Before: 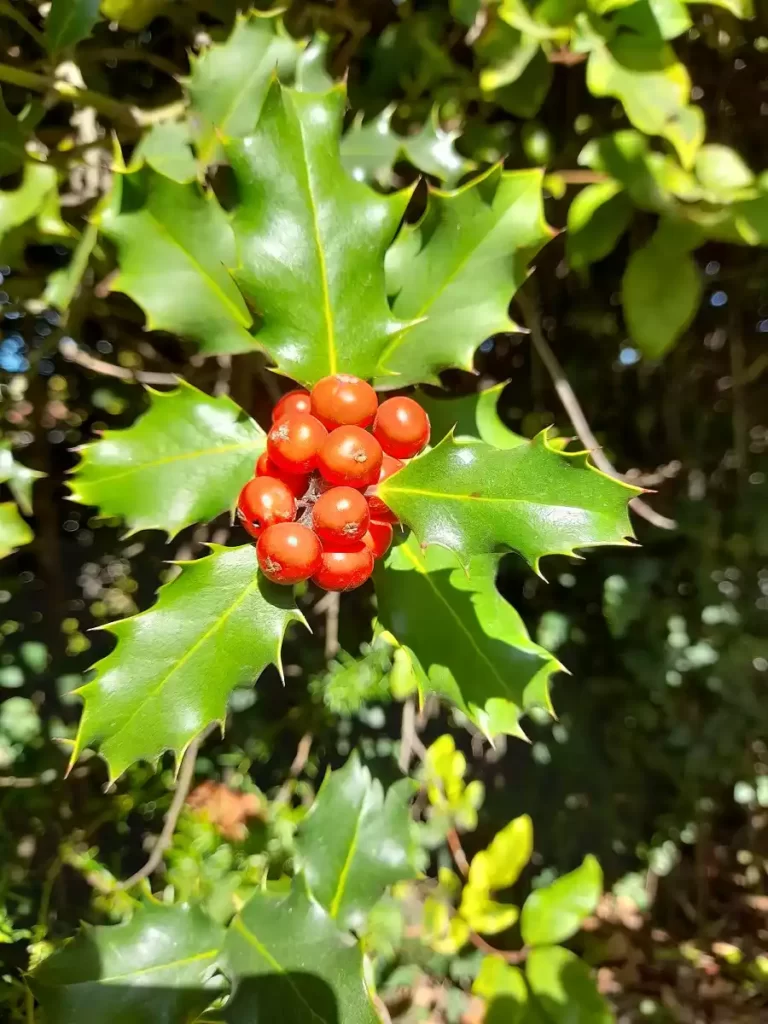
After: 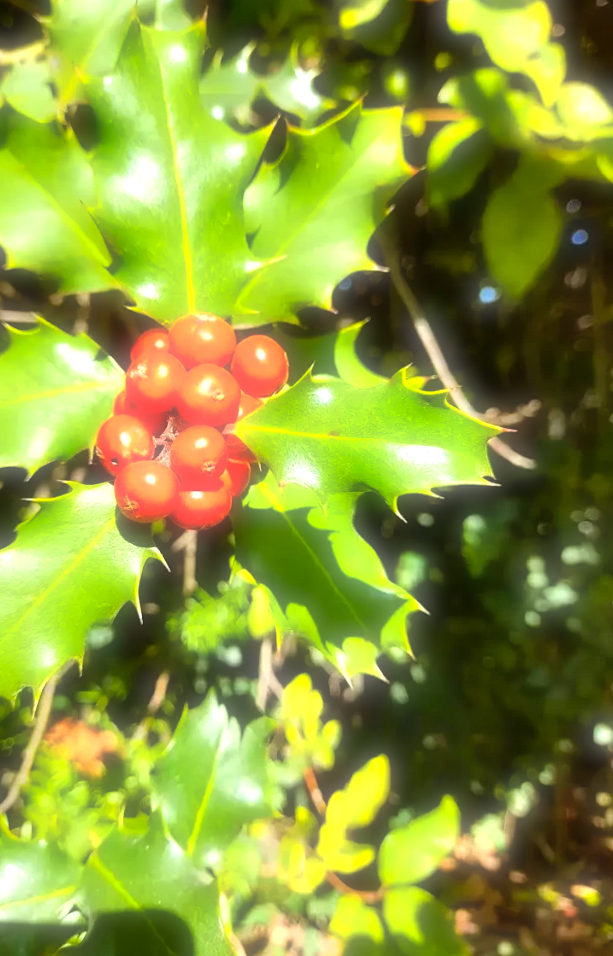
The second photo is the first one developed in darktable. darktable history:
color balance rgb: linear chroma grading › global chroma 15%, perceptual saturation grading › global saturation 30%
crop and rotate: left 17.959%, top 5.771%, right 1.742%
rotate and perspective: rotation 0.192°, lens shift (horizontal) -0.015, crop left 0.005, crop right 0.996, crop top 0.006, crop bottom 0.99
soften: size 60.24%, saturation 65.46%, brightness 0.506 EV, mix 25.7%
exposure: black level correction 0, exposure 0.7 EV, compensate exposure bias true, compensate highlight preservation false
